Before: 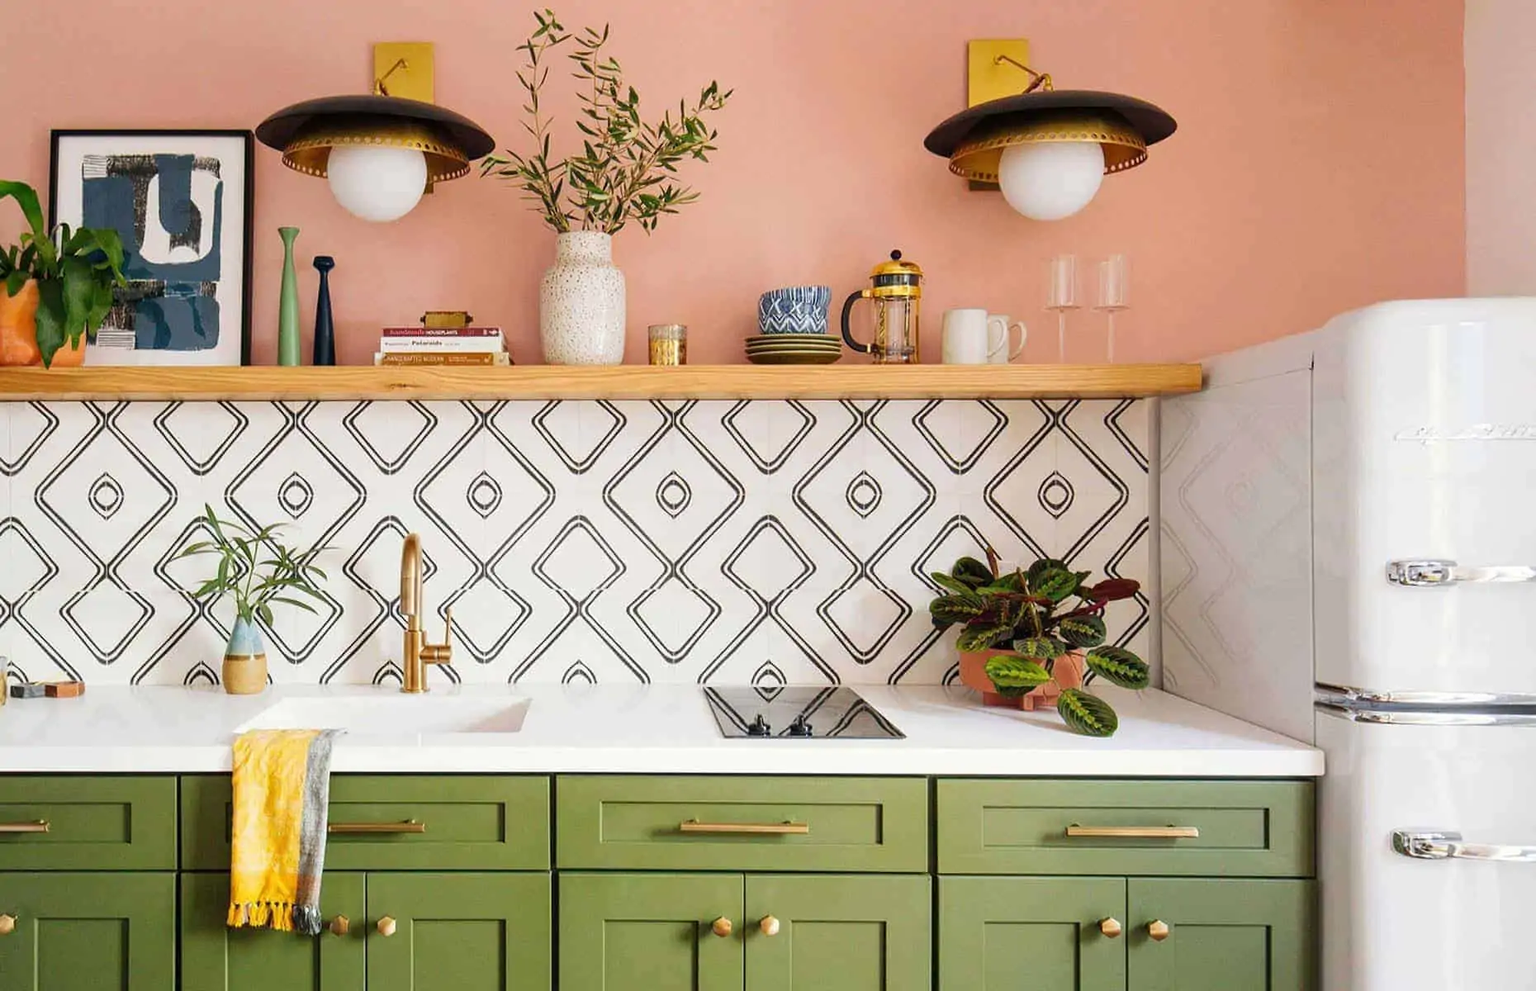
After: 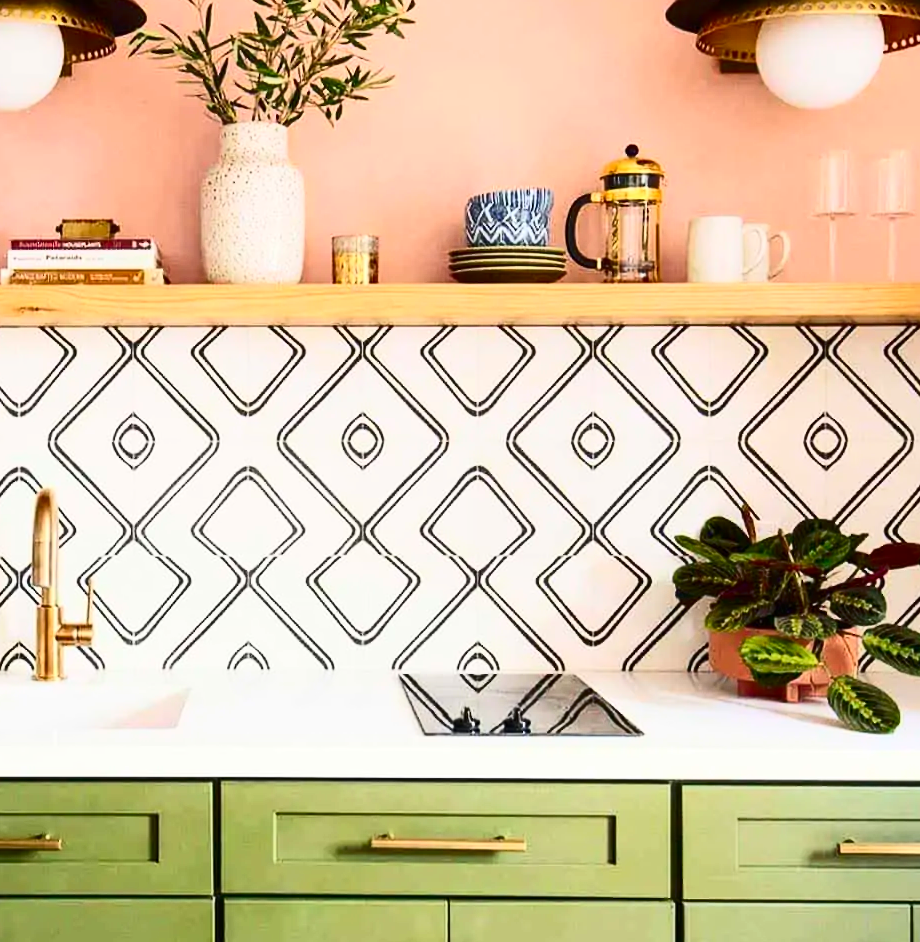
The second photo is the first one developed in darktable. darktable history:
crop and rotate: angle 0.02°, left 24.353%, top 13.219%, right 26.156%, bottom 8.224%
contrast brightness saturation: contrast 0.4, brightness 0.1, saturation 0.21
